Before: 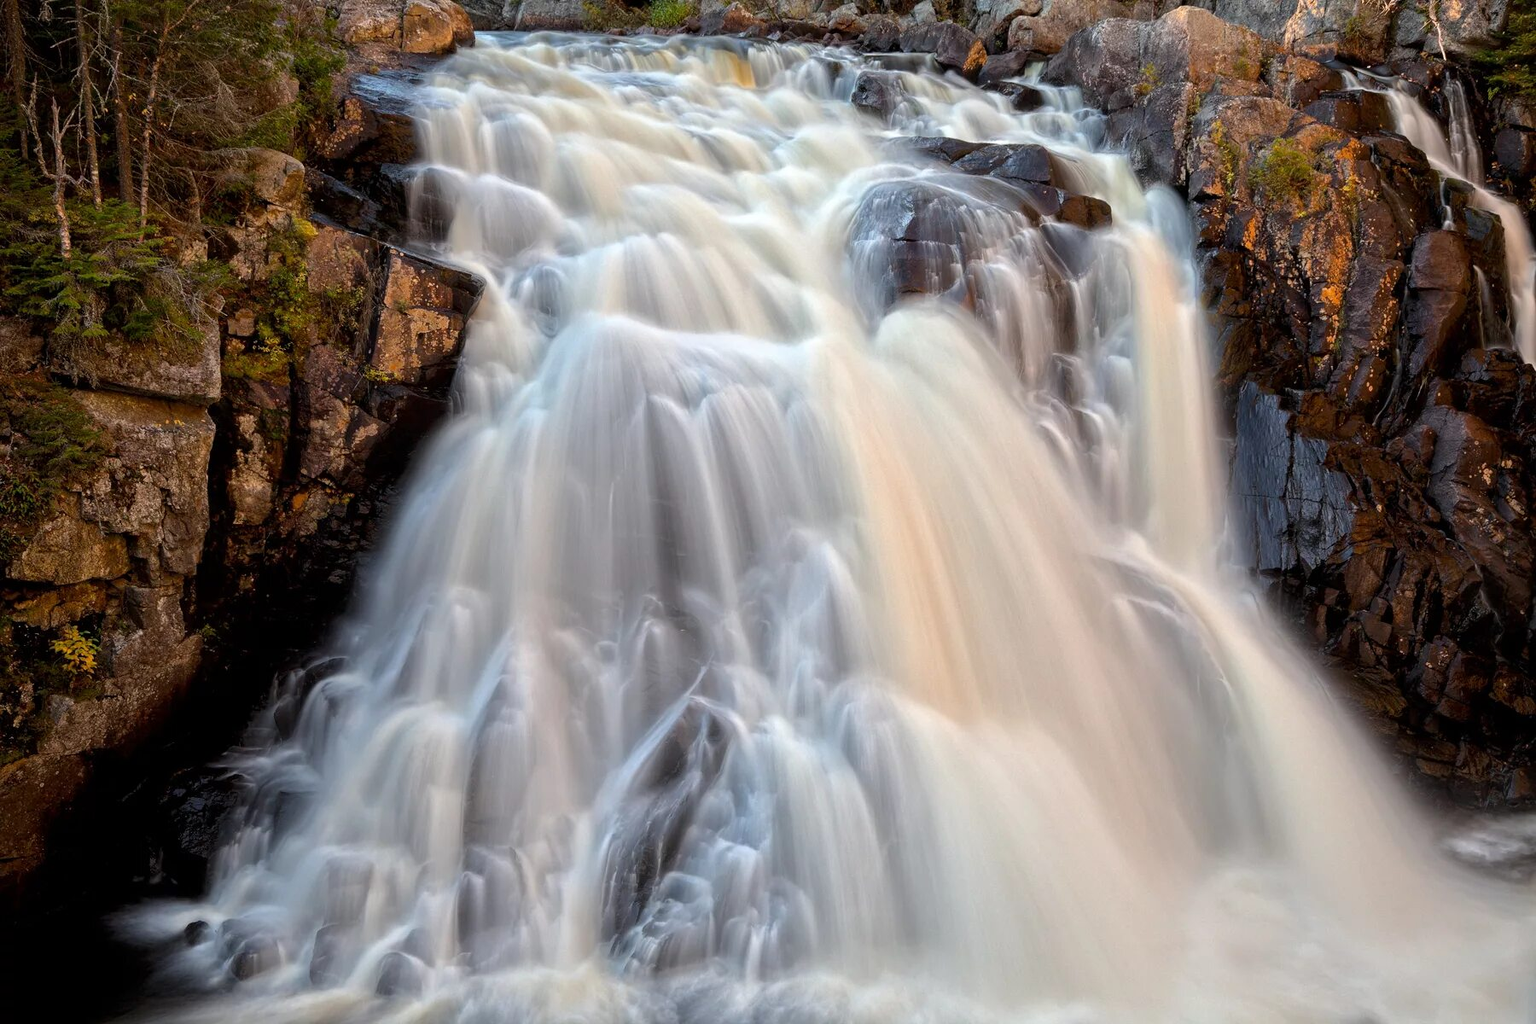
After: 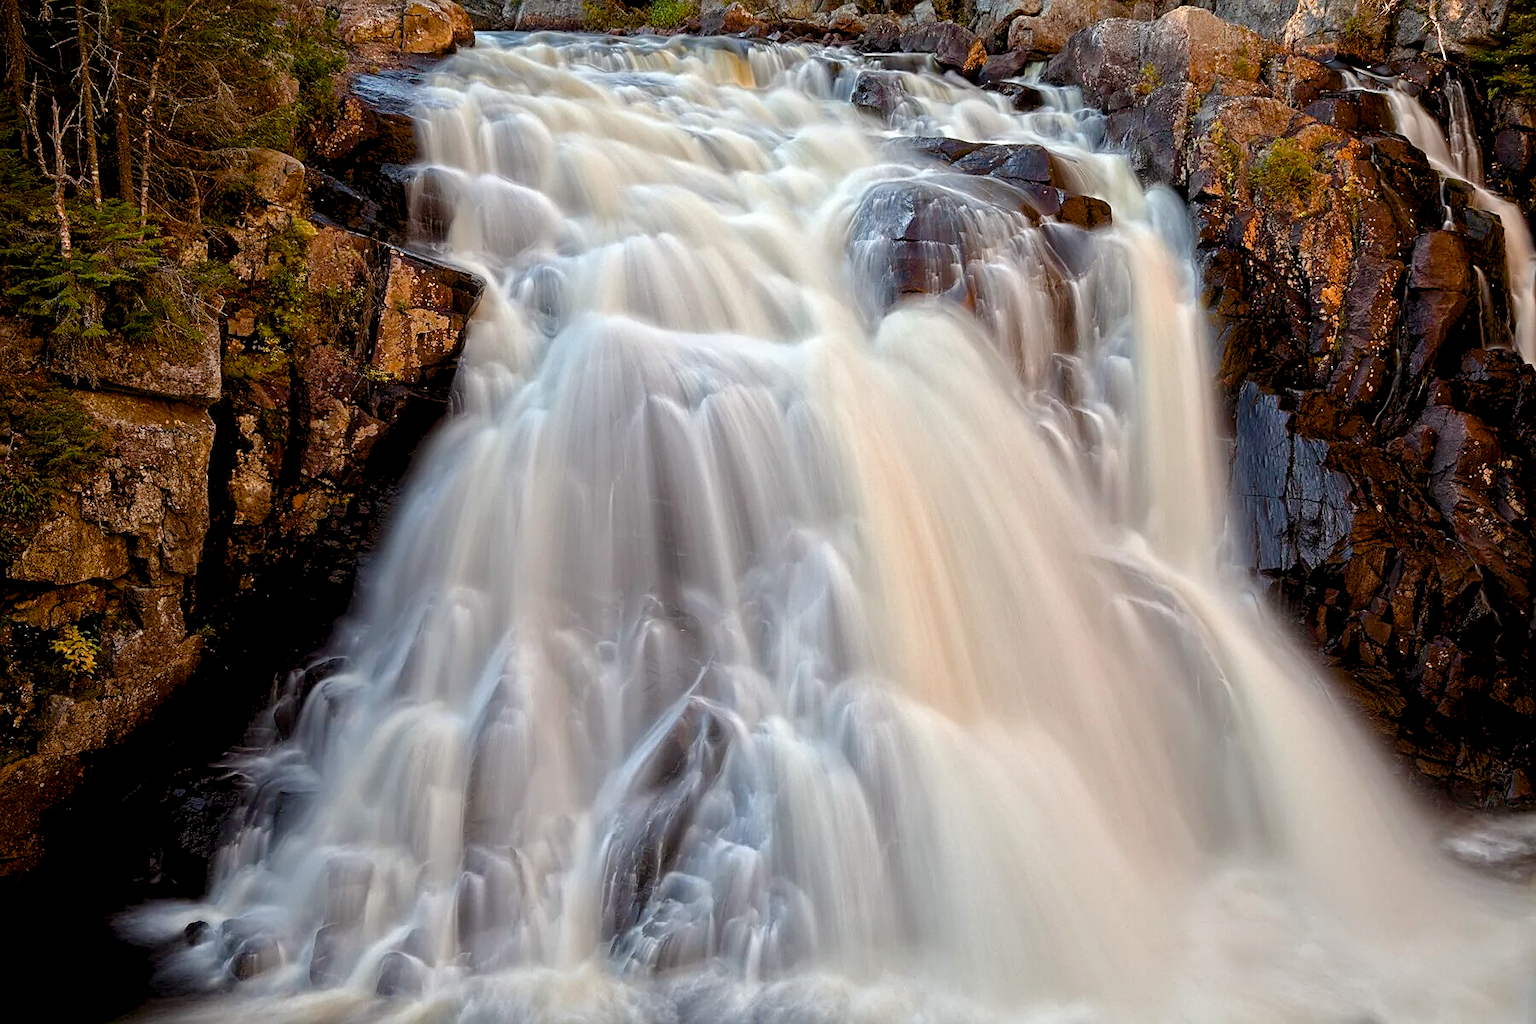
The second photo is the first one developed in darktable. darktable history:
color balance rgb: power › chroma 0.685%, power › hue 60°, global offset › luminance -0.505%, perceptual saturation grading › global saturation 20%, perceptual saturation grading › highlights -50.395%, perceptual saturation grading › shadows 30.117%, global vibrance 20%
sharpen: on, module defaults
